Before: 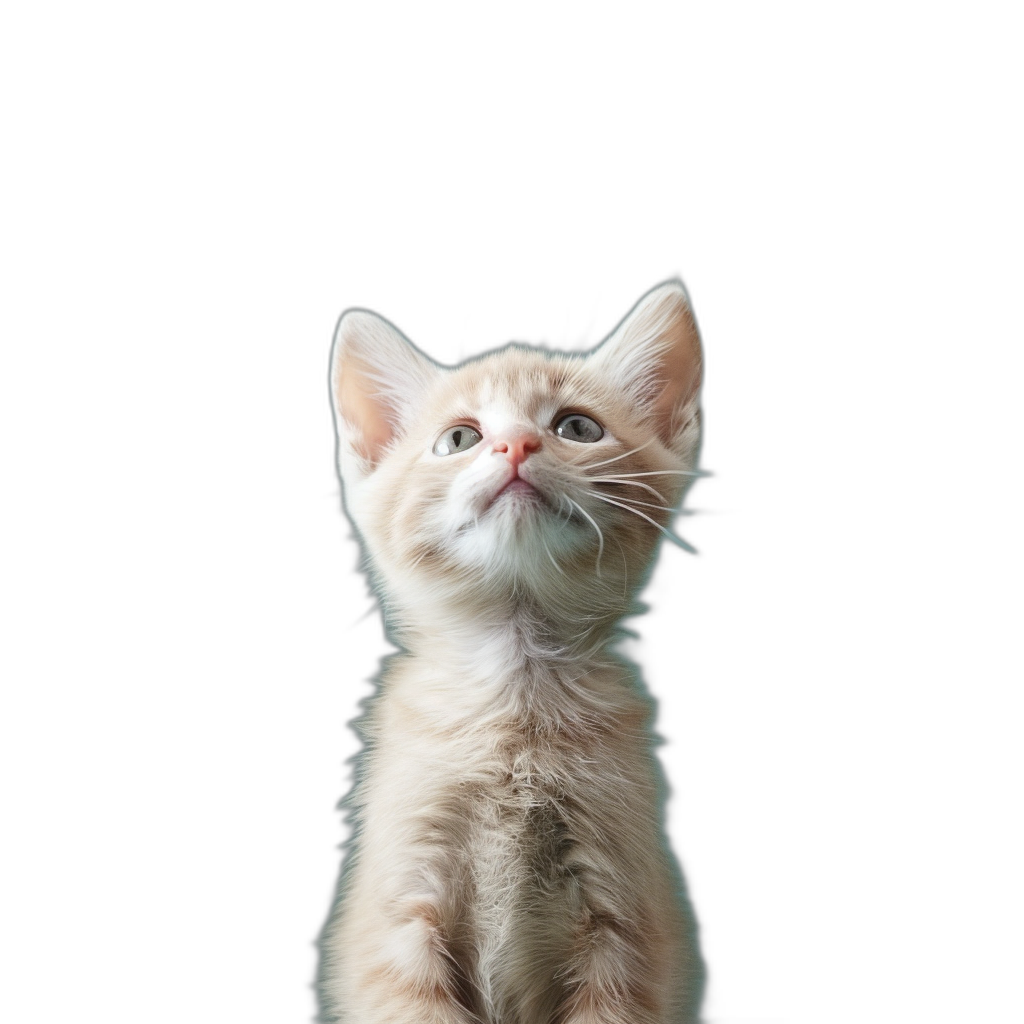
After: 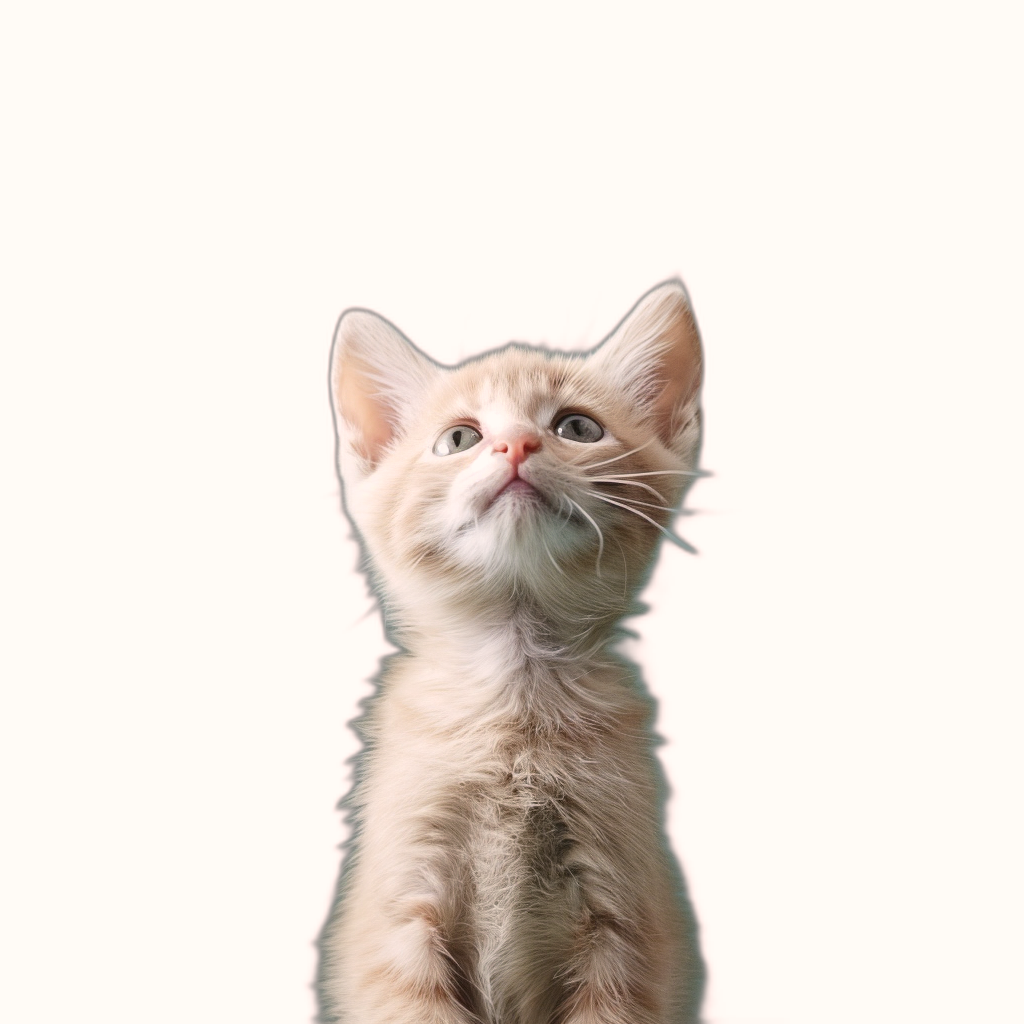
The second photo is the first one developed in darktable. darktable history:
color correction: highlights a* 5.98, highlights b* 4.68
